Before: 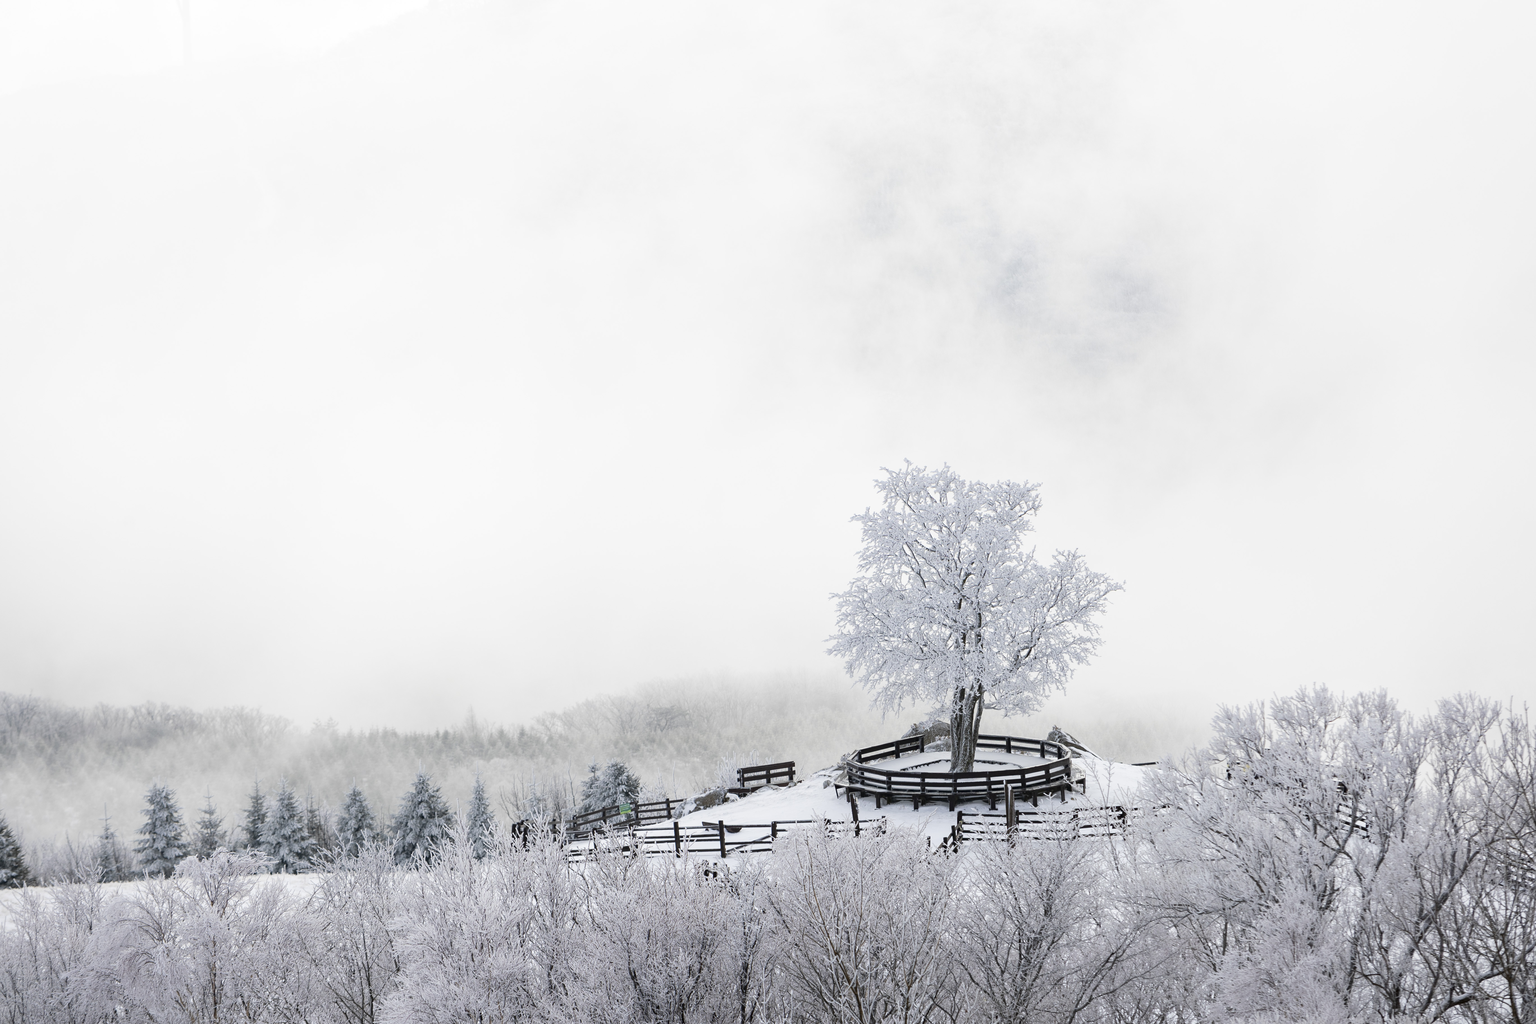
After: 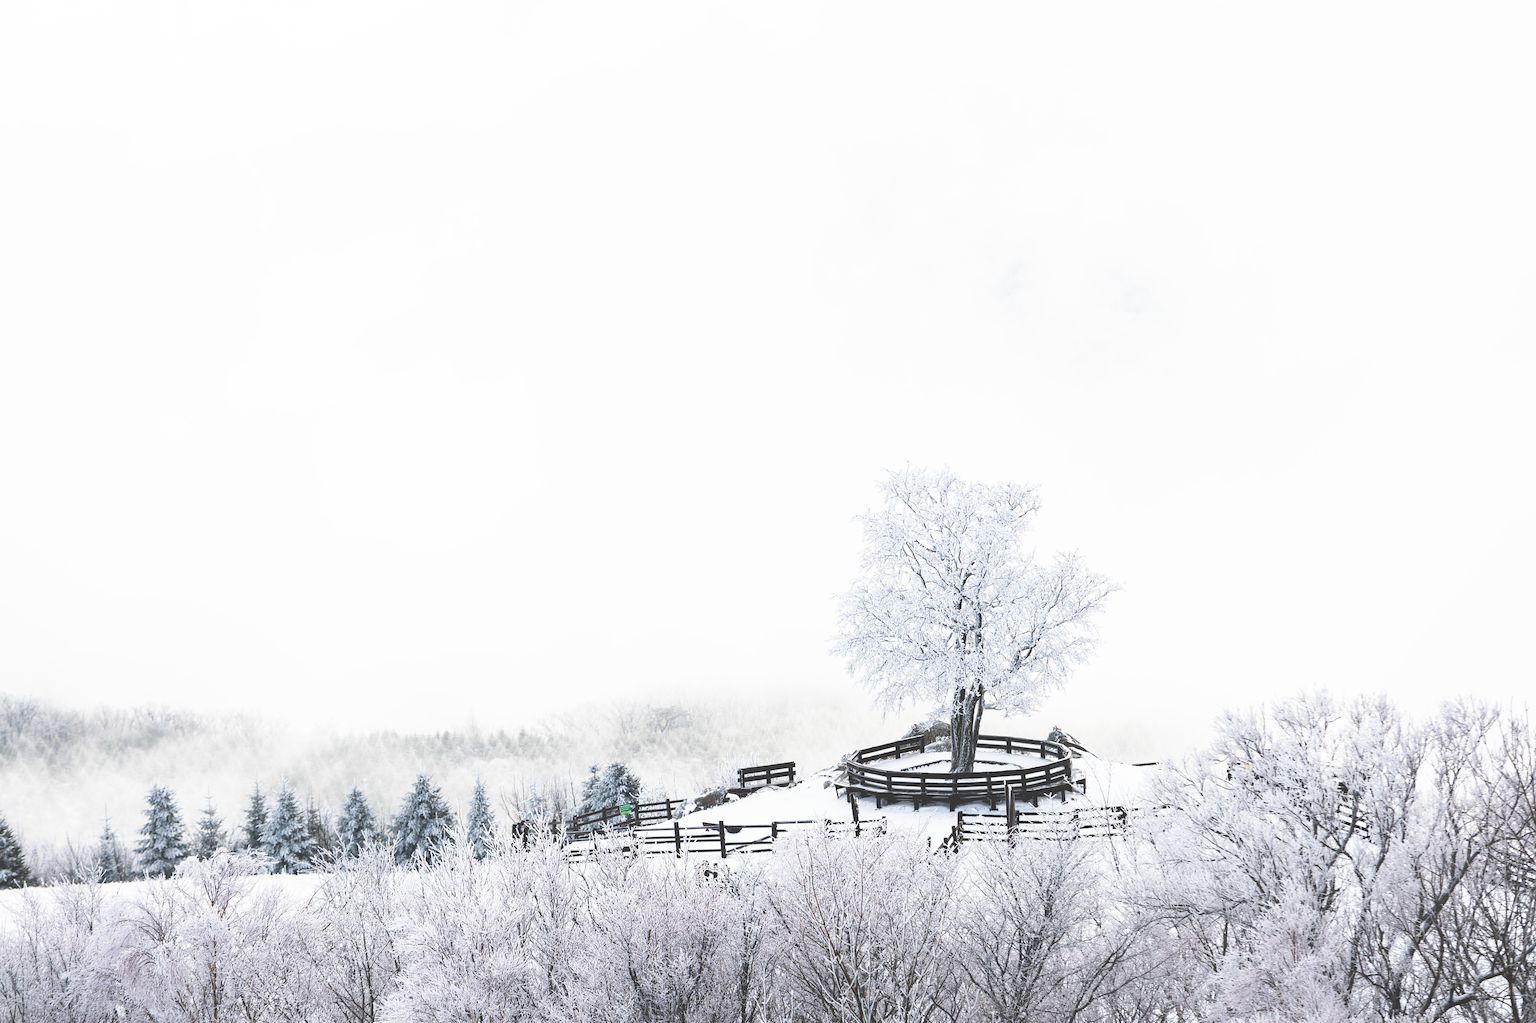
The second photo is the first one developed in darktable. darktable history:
base curve: curves: ch0 [(0, 0.036) (0.007, 0.037) (0.604, 0.887) (1, 1)], preserve colors none
crop: bottom 0.071%
